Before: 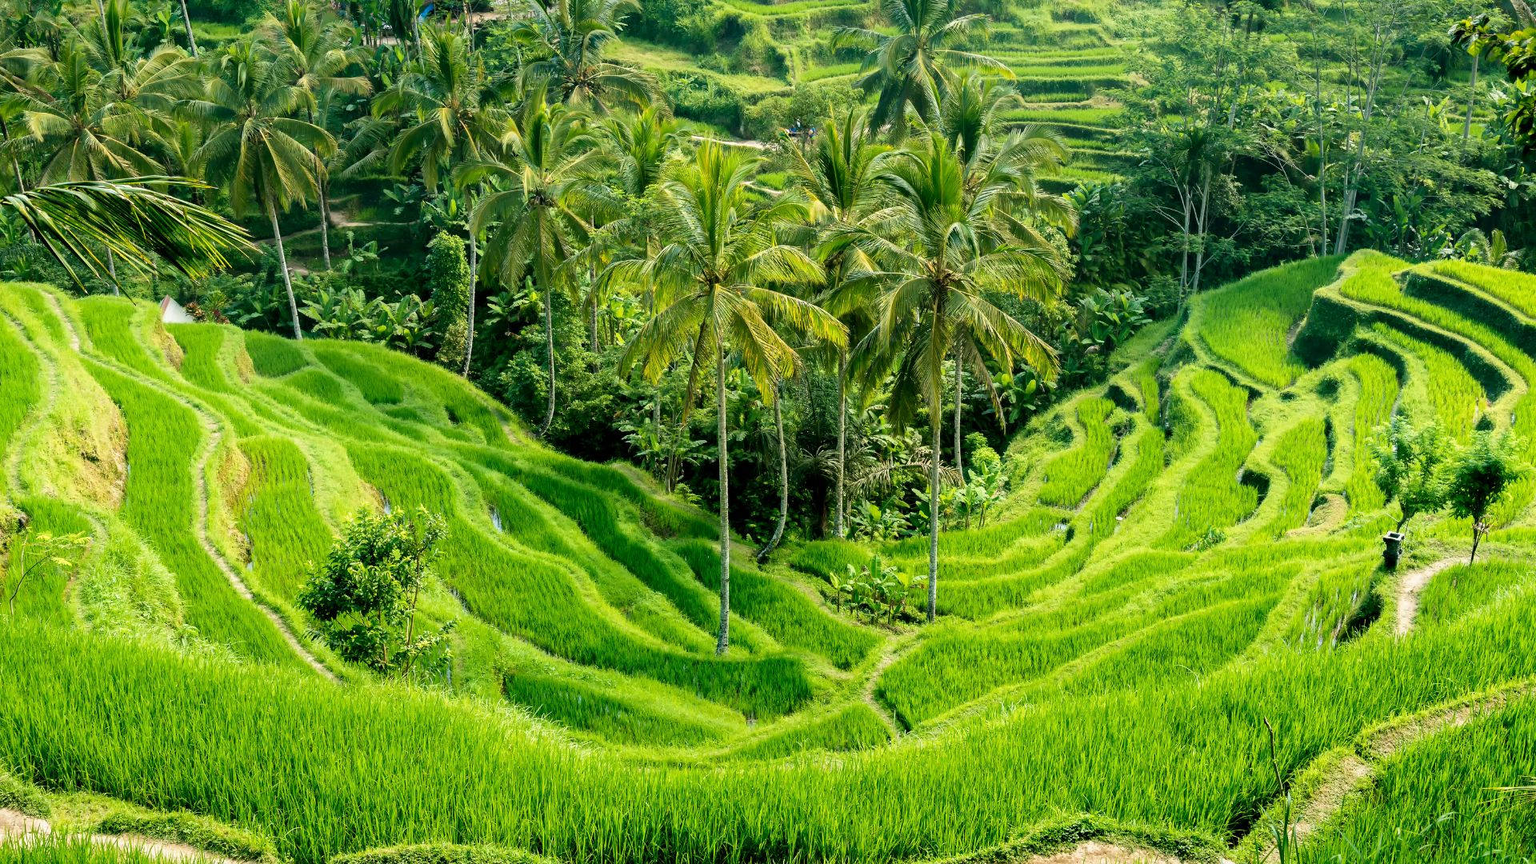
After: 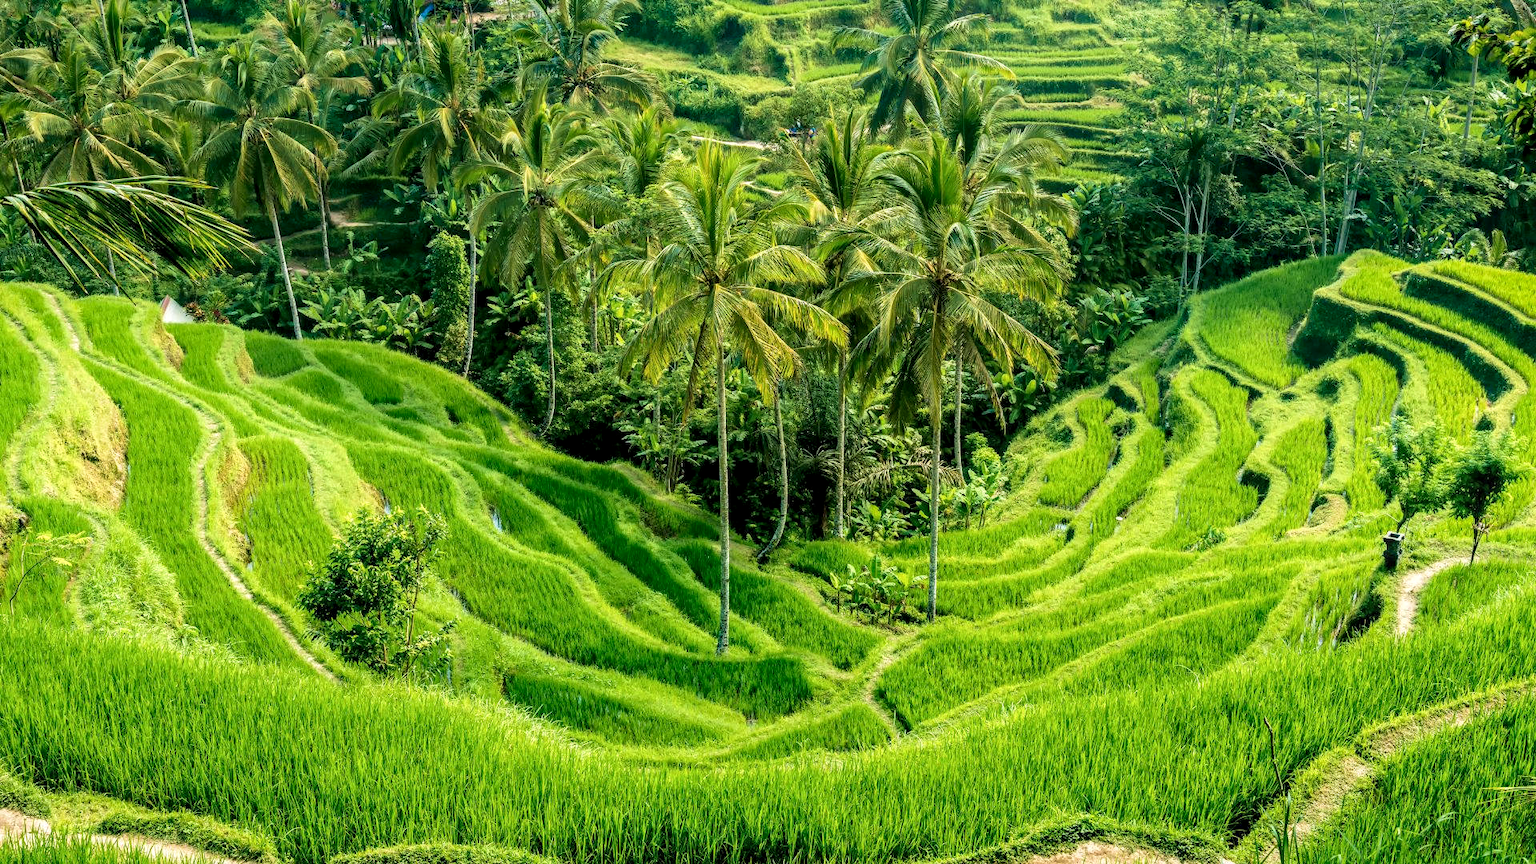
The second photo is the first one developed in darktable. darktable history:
velvia: on, module defaults
local contrast: detail 130%
